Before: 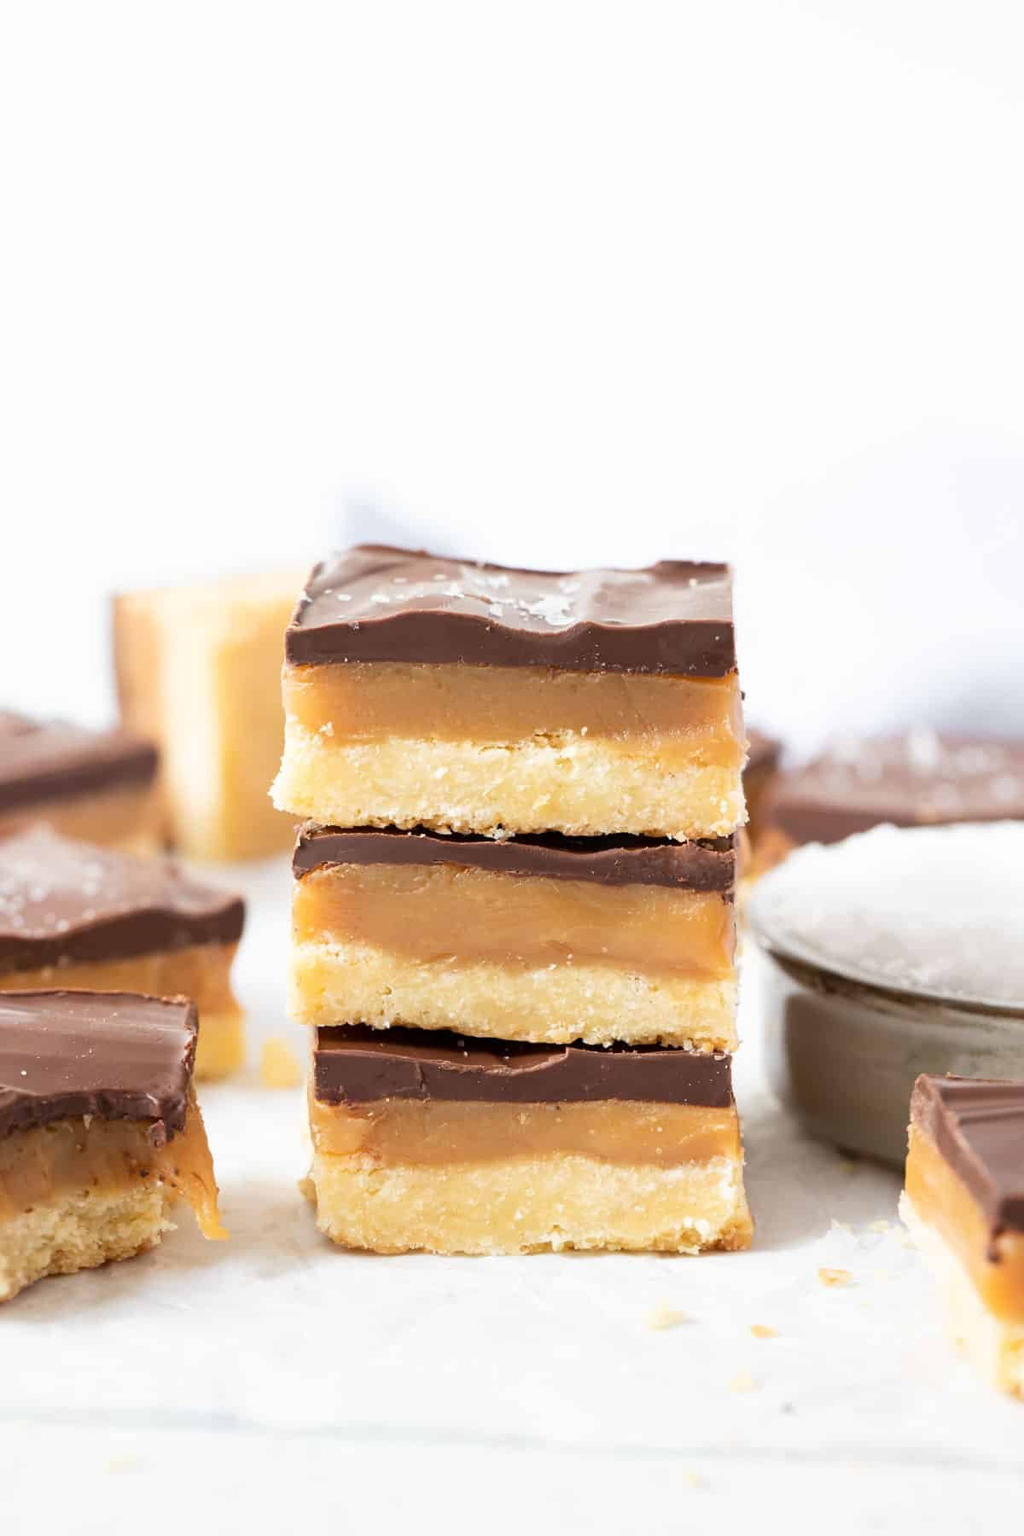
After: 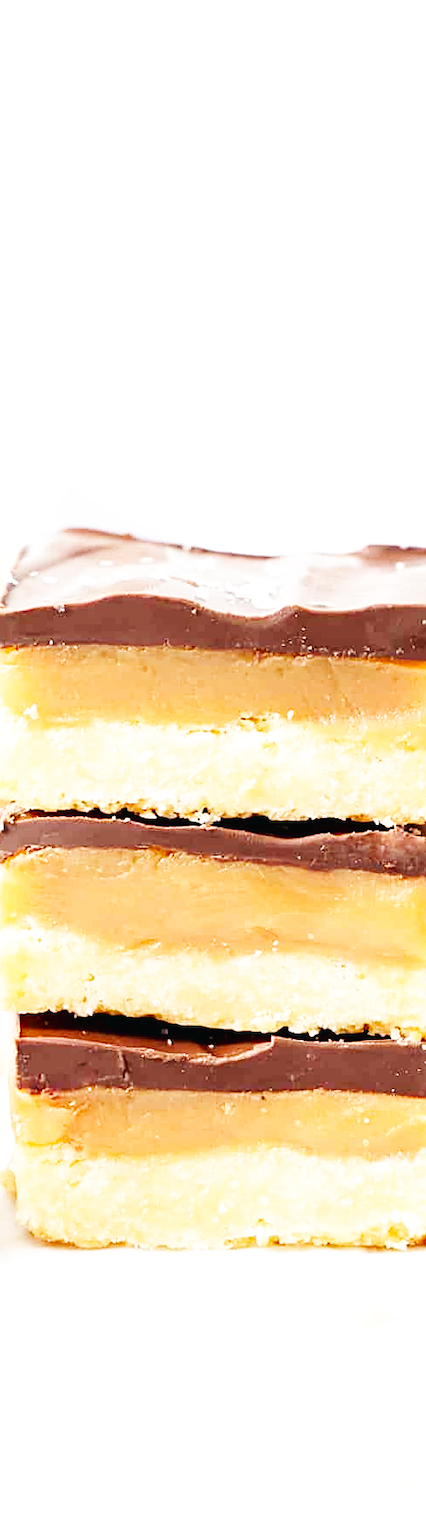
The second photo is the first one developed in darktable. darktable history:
sharpen: on, module defaults
crop: left 28.583%, right 29.231%
vibrance: on, module defaults
contrast brightness saturation: contrast 0.05
rotate and perspective: rotation 0.226°, lens shift (vertical) -0.042, crop left 0.023, crop right 0.982, crop top 0.006, crop bottom 0.994
base curve: curves: ch0 [(0, 0.003) (0.001, 0.002) (0.006, 0.004) (0.02, 0.022) (0.048, 0.086) (0.094, 0.234) (0.162, 0.431) (0.258, 0.629) (0.385, 0.8) (0.548, 0.918) (0.751, 0.988) (1, 1)], preserve colors none
